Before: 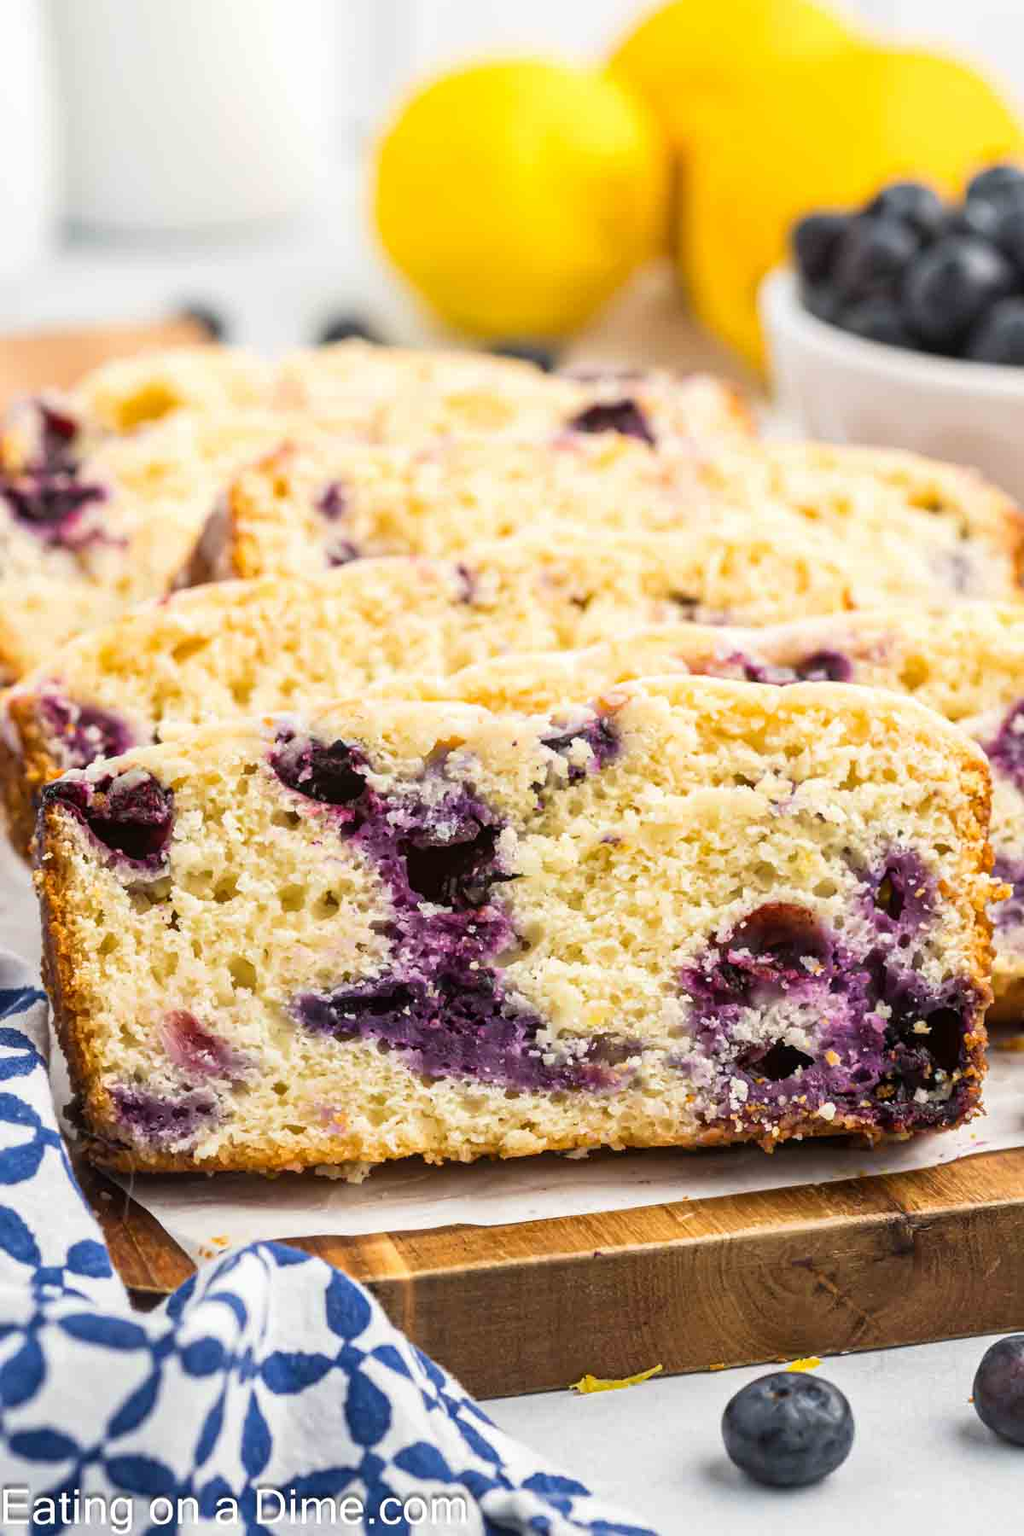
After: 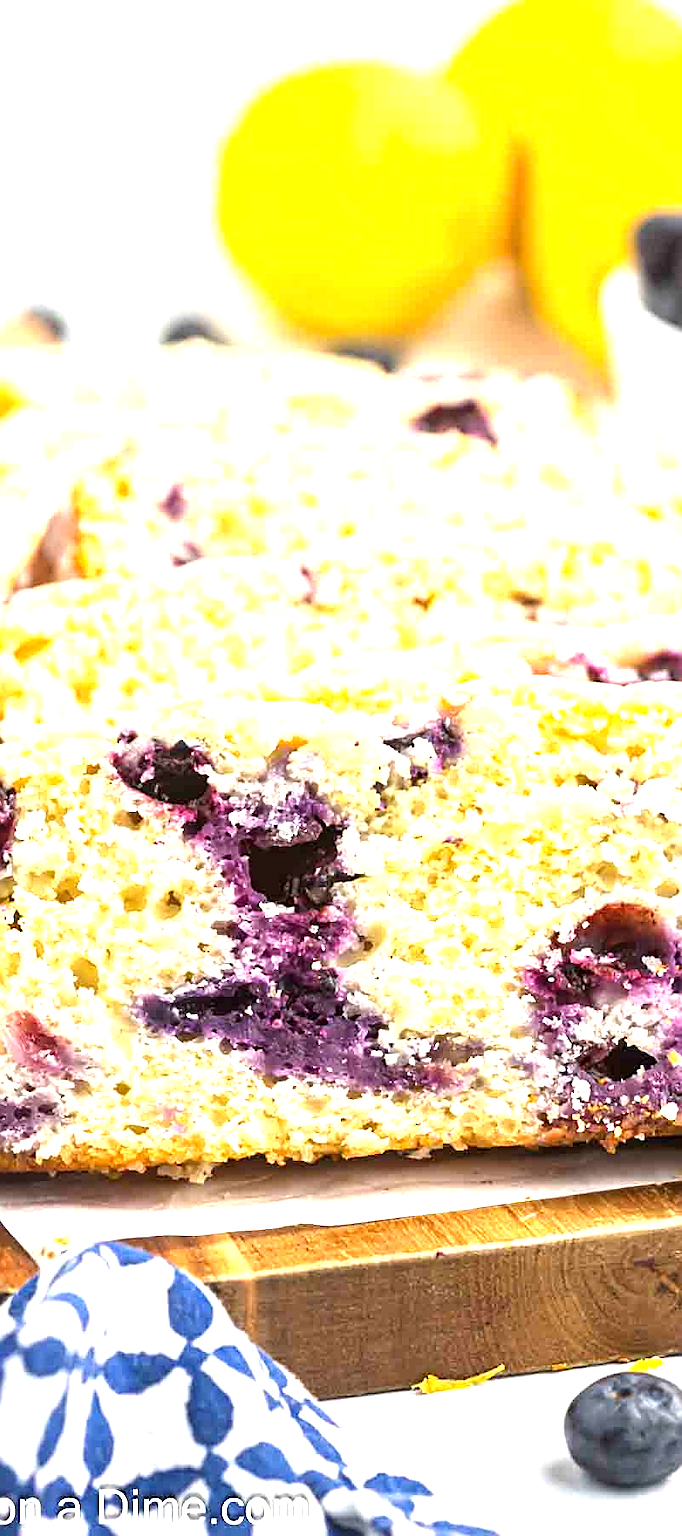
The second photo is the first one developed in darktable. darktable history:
exposure: black level correction 0, exposure 1.1 EV, compensate exposure bias true, compensate highlight preservation false
crop and rotate: left 15.446%, right 17.836%
sharpen: on, module defaults
local contrast: mode bilateral grid, contrast 15, coarseness 36, detail 105%, midtone range 0.2
